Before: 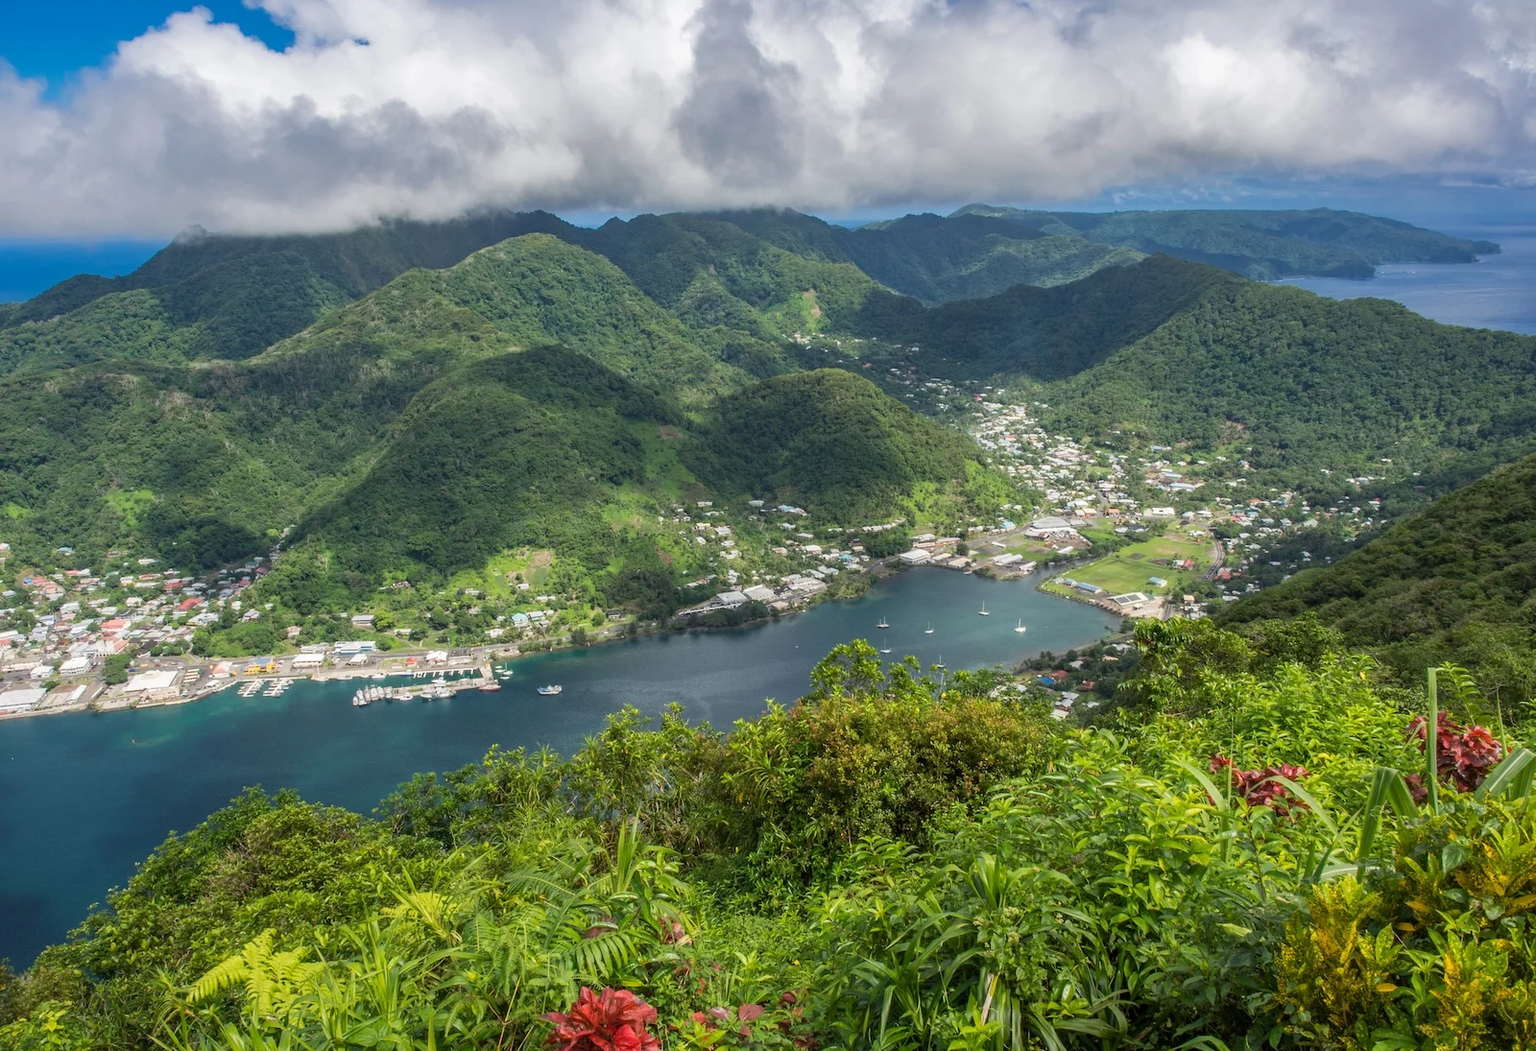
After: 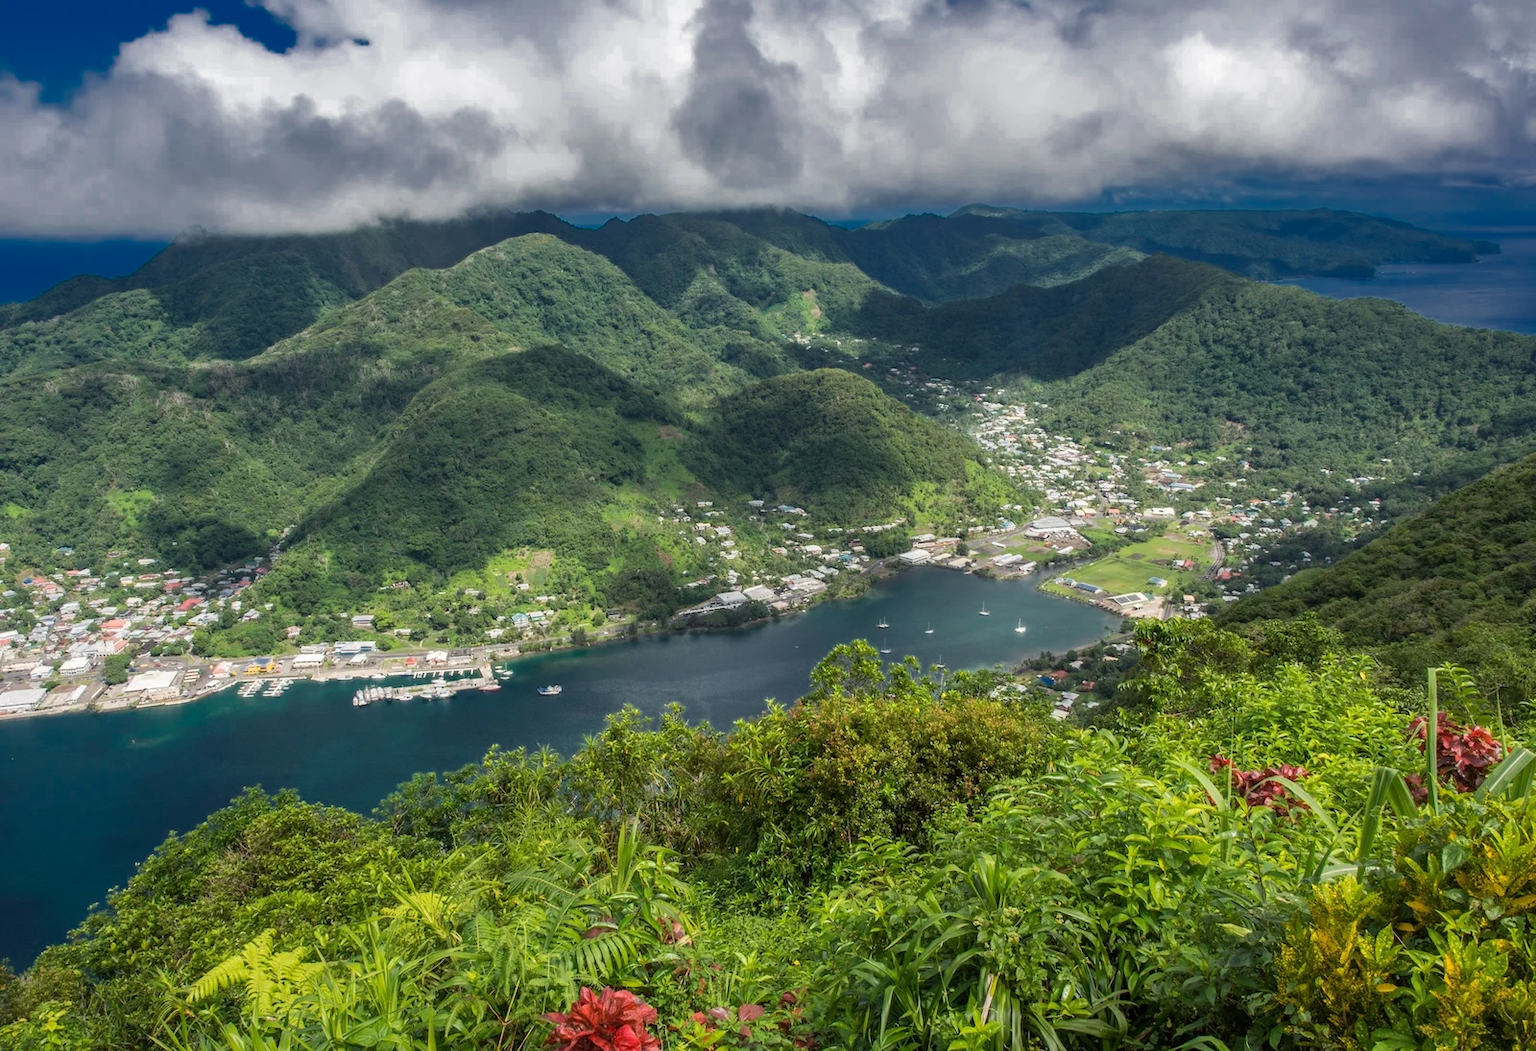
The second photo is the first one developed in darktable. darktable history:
color zones: curves: ch0 [(0, 0.497) (0.143, 0.5) (0.286, 0.5) (0.429, 0.483) (0.571, 0.116) (0.714, -0.006) (0.857, 0.28) (1, 0.497)]
